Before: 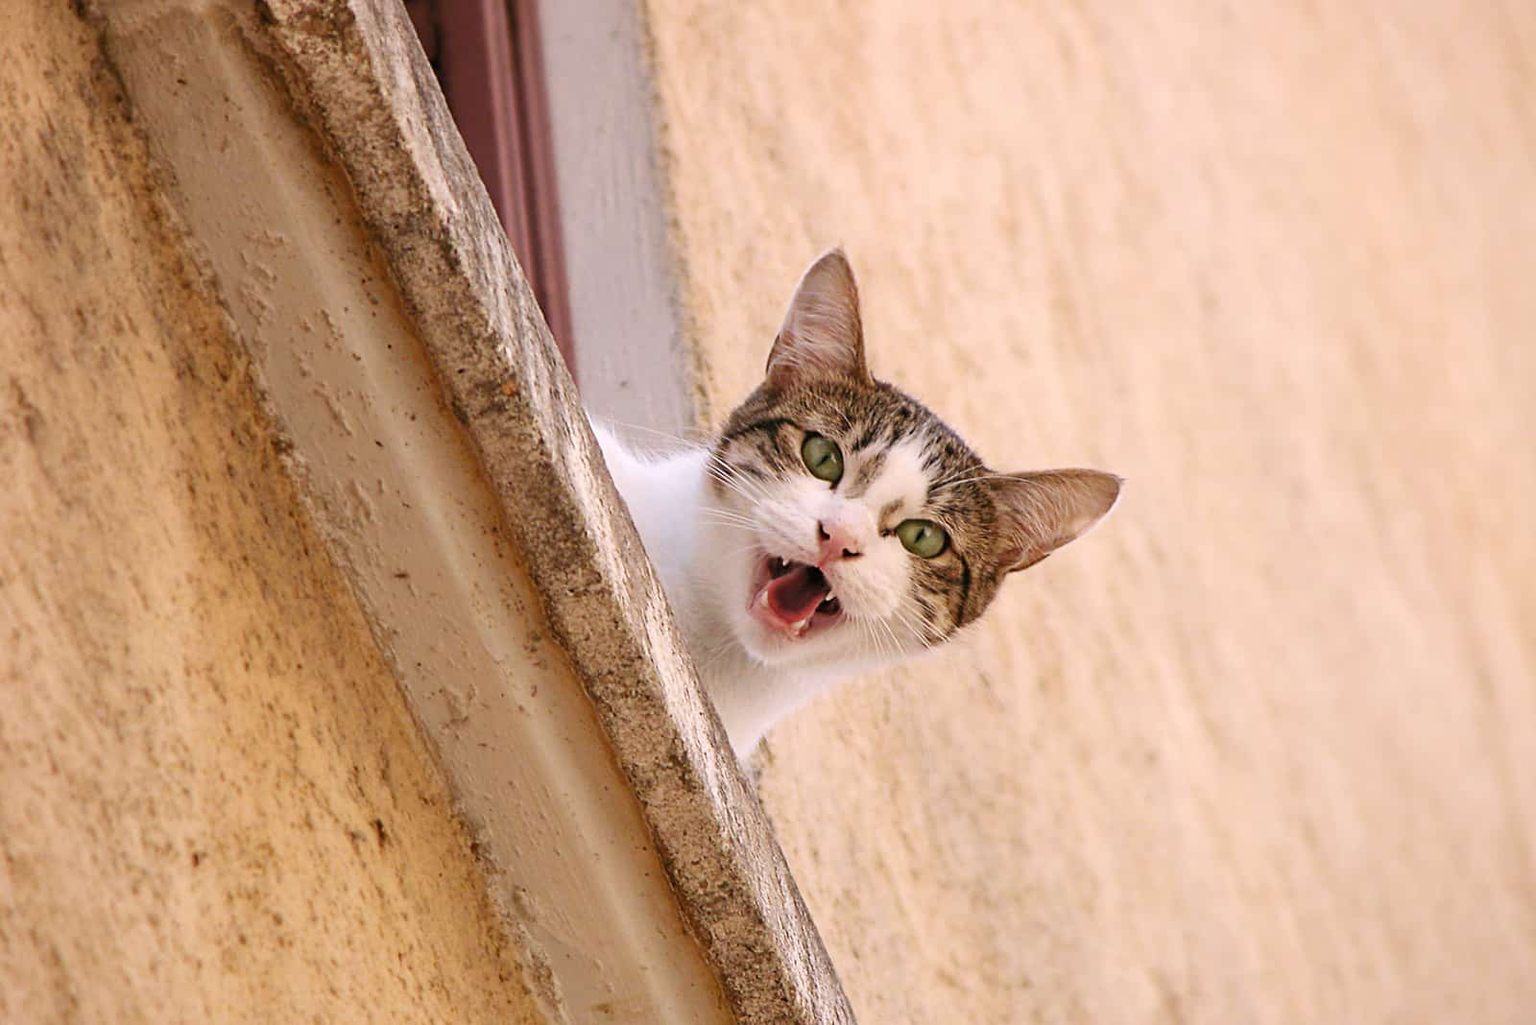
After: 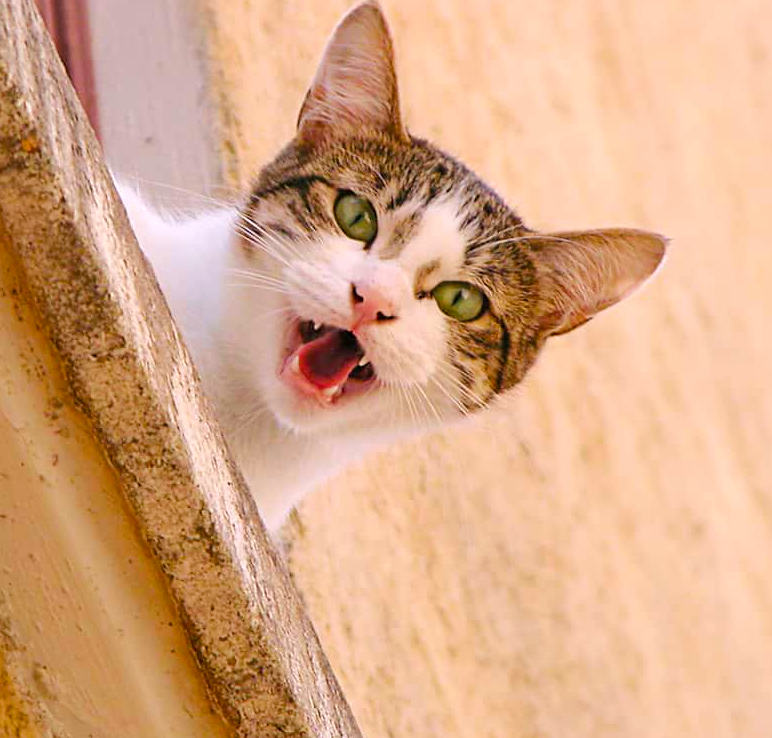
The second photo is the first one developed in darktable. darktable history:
color balance rgb: shadows lift › chroma 1.47%, shadows lift › hue 258.94°, perceptual saturation grading › global saturation 25.804%, perceptual brilliance grading › mid-tones 9.281%, perceptual brilliance grading › shadows 15.817%, global vibrance 20%
crop: left 31.34%, top 24.414%, right 20.386%, bottom 6.419%
